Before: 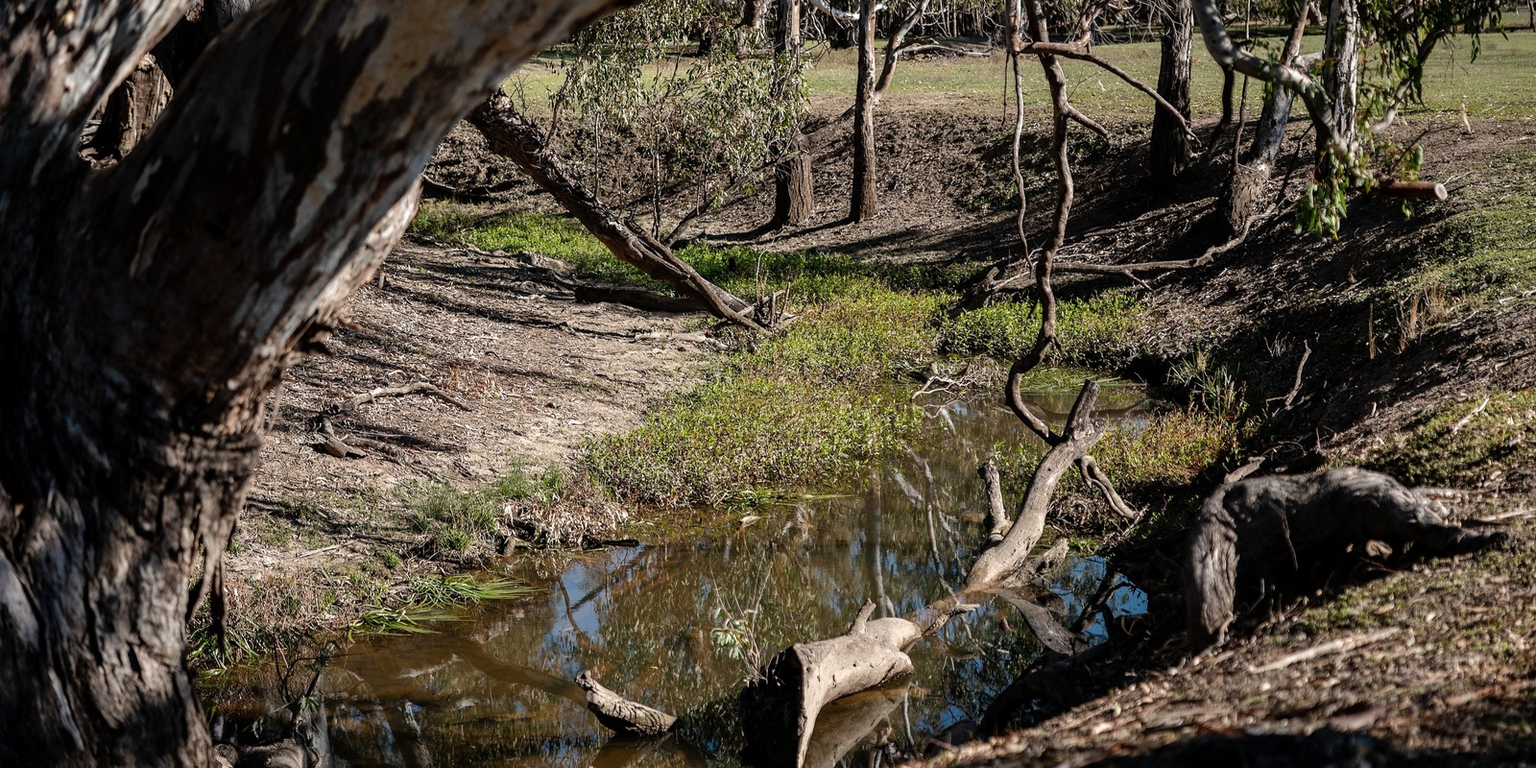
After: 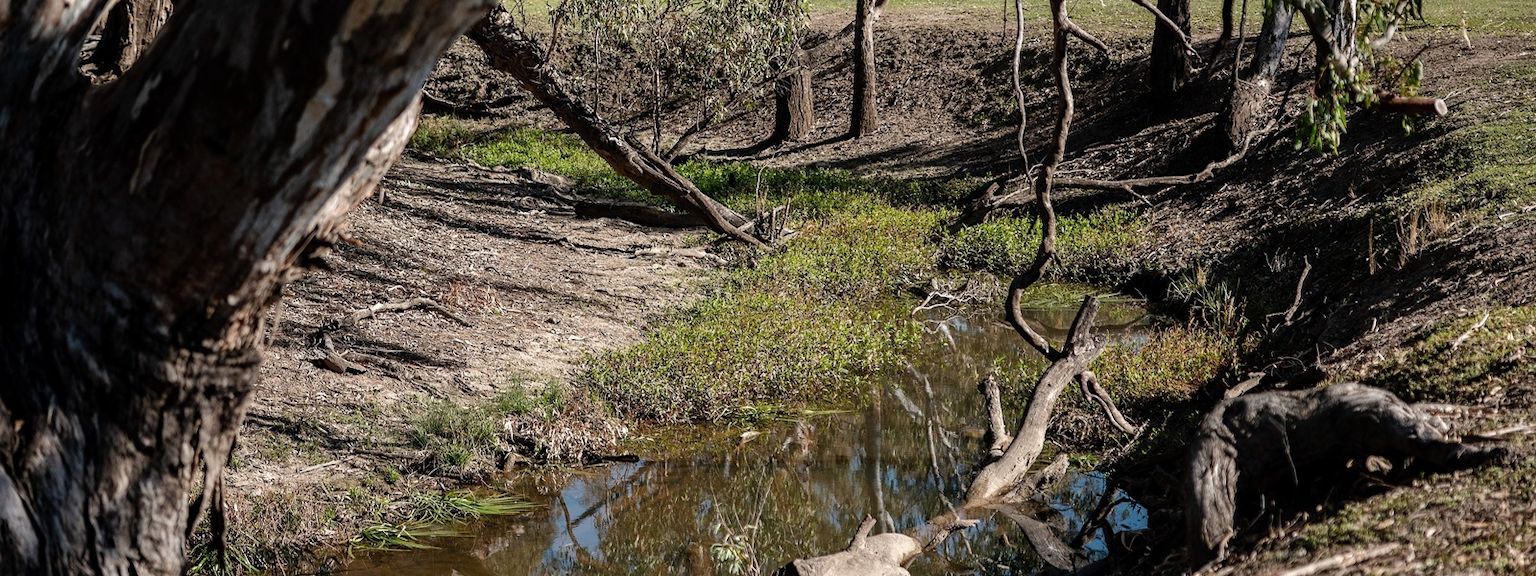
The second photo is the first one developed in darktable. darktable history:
crop: top 11.033%, bottom 13.945%
